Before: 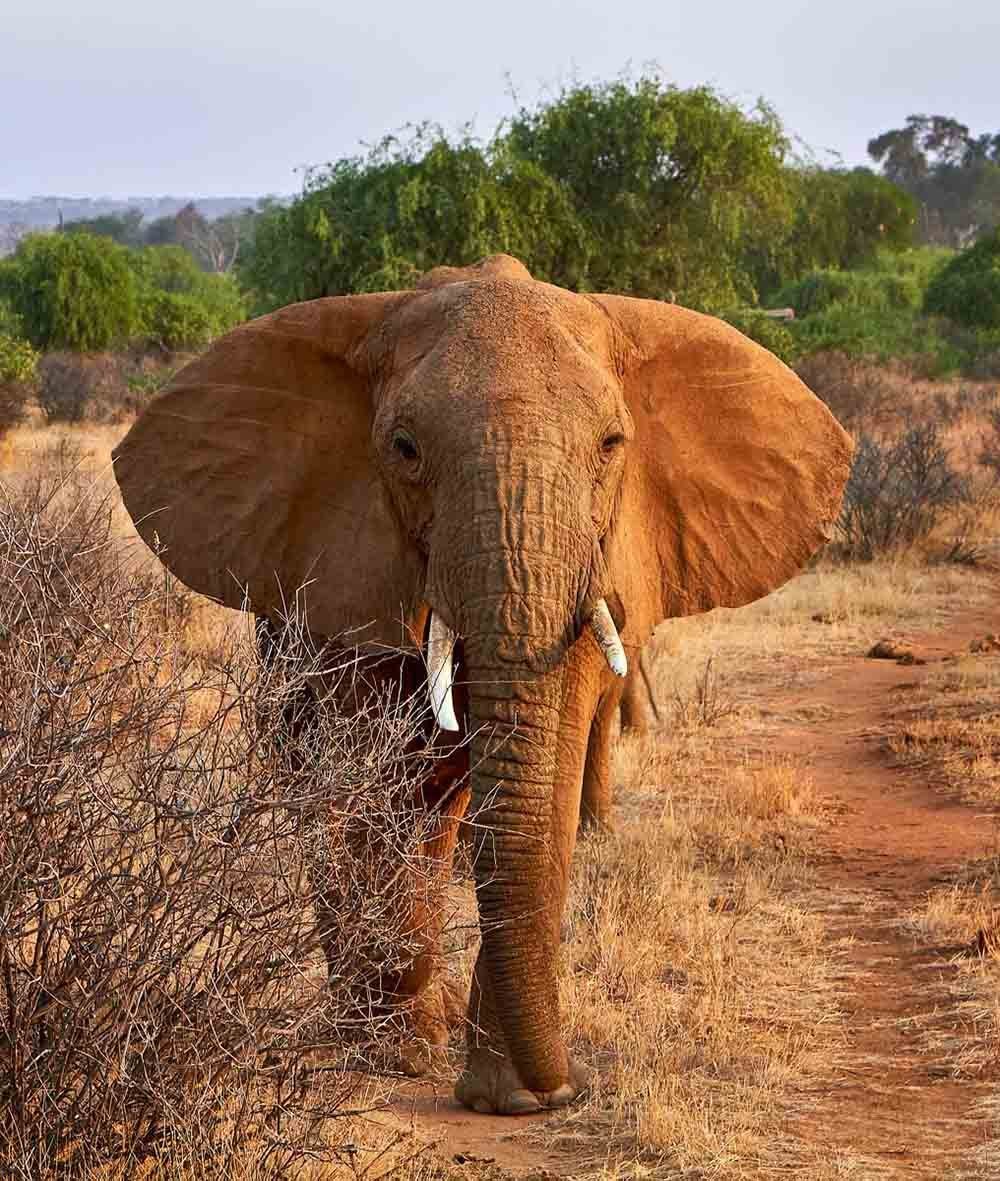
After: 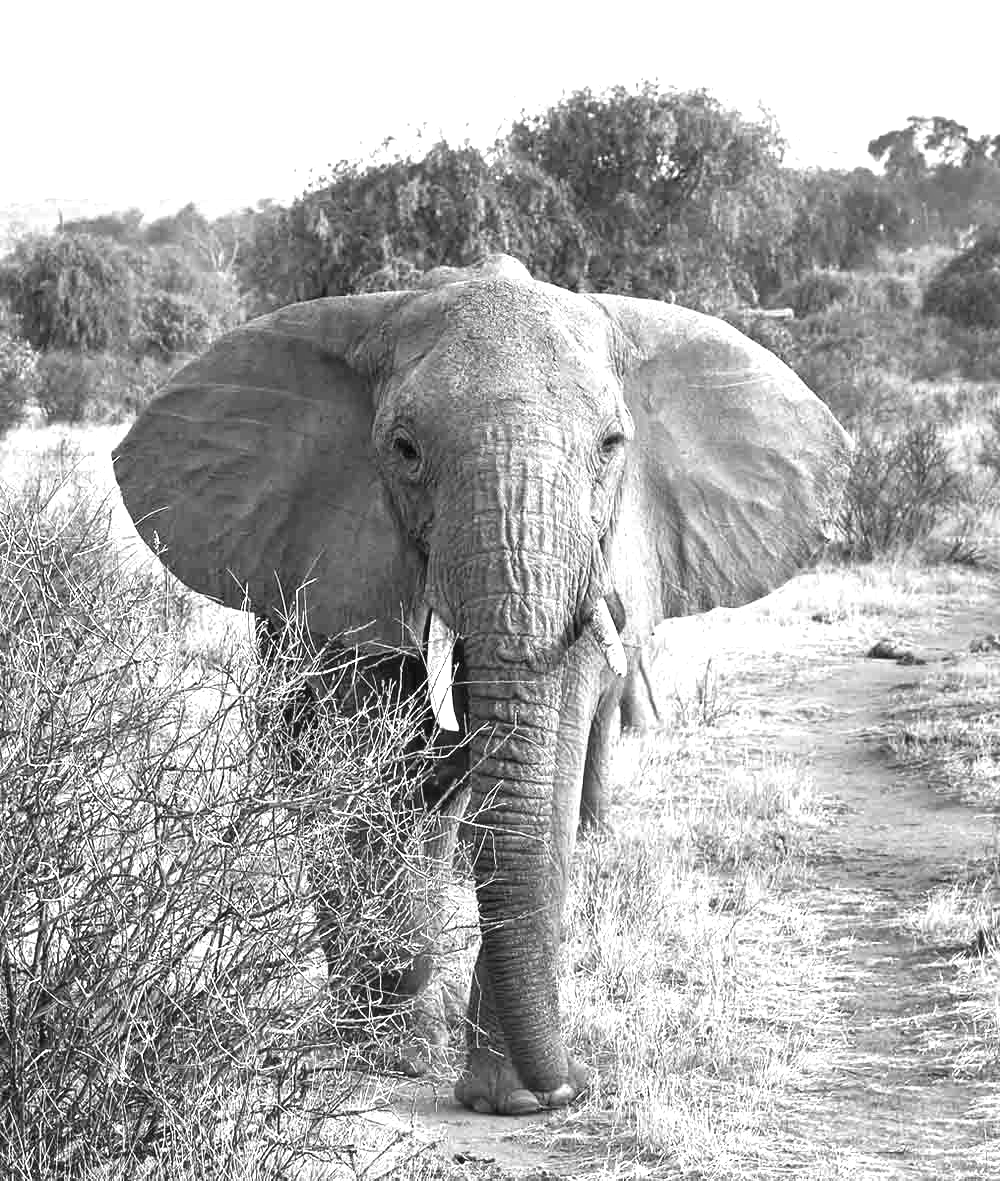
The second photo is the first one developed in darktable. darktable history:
monochrome: on, module defaults
exposure: black level correction 0, exposure 1.379 EV, compensate exposure bias true, compensate highlight preservation false
